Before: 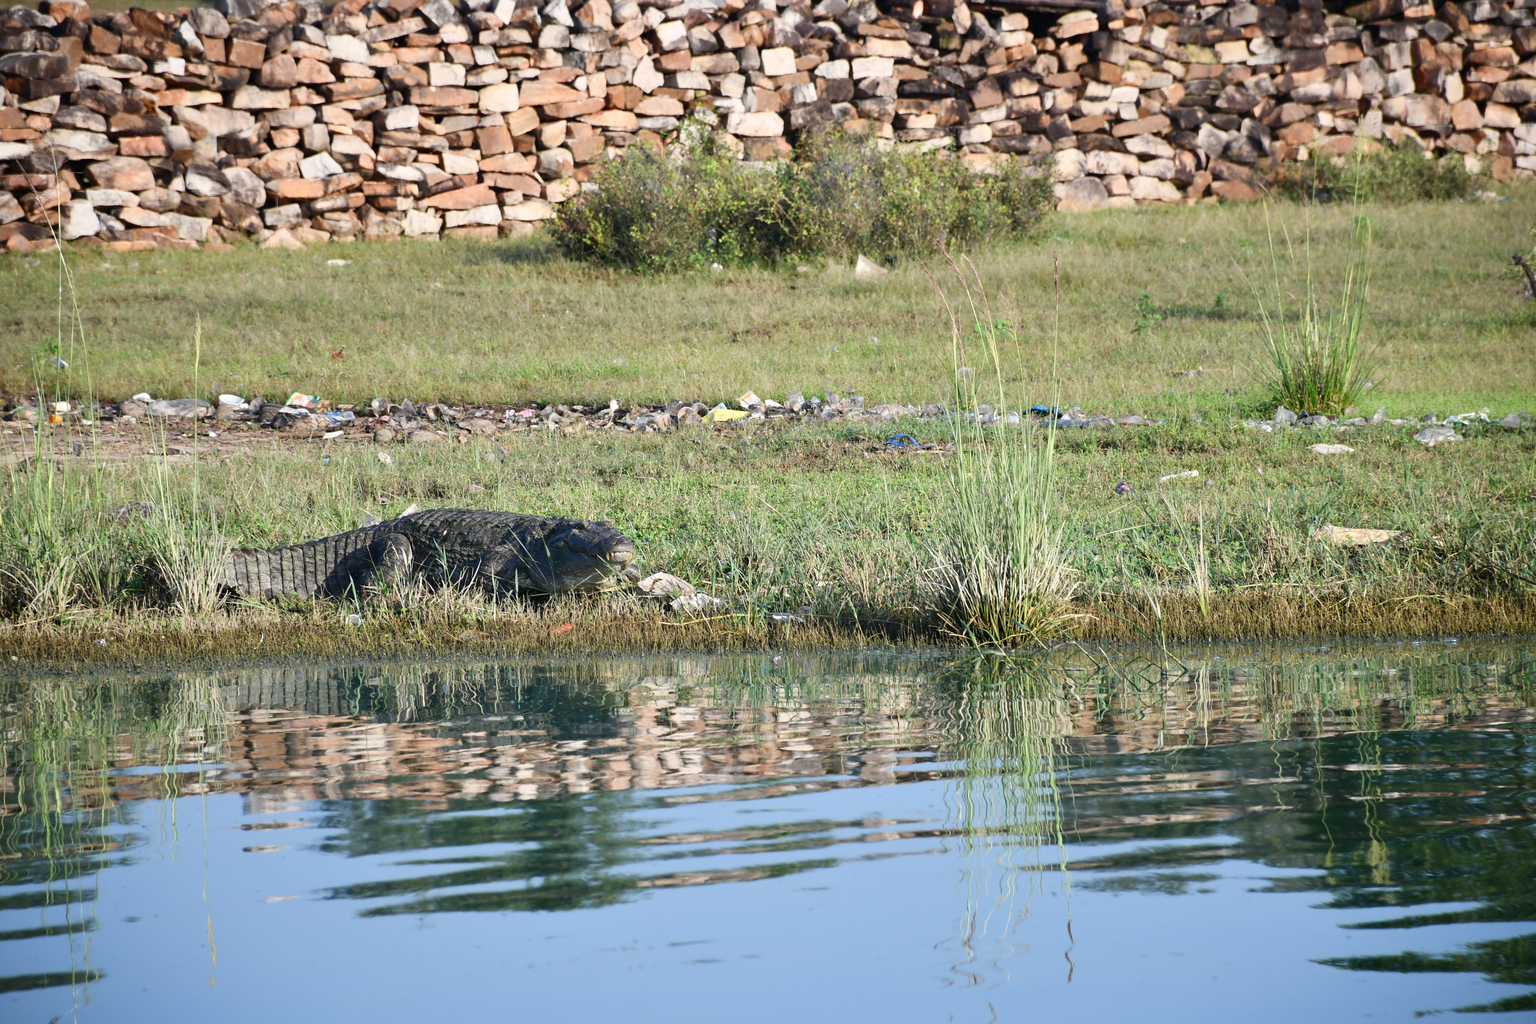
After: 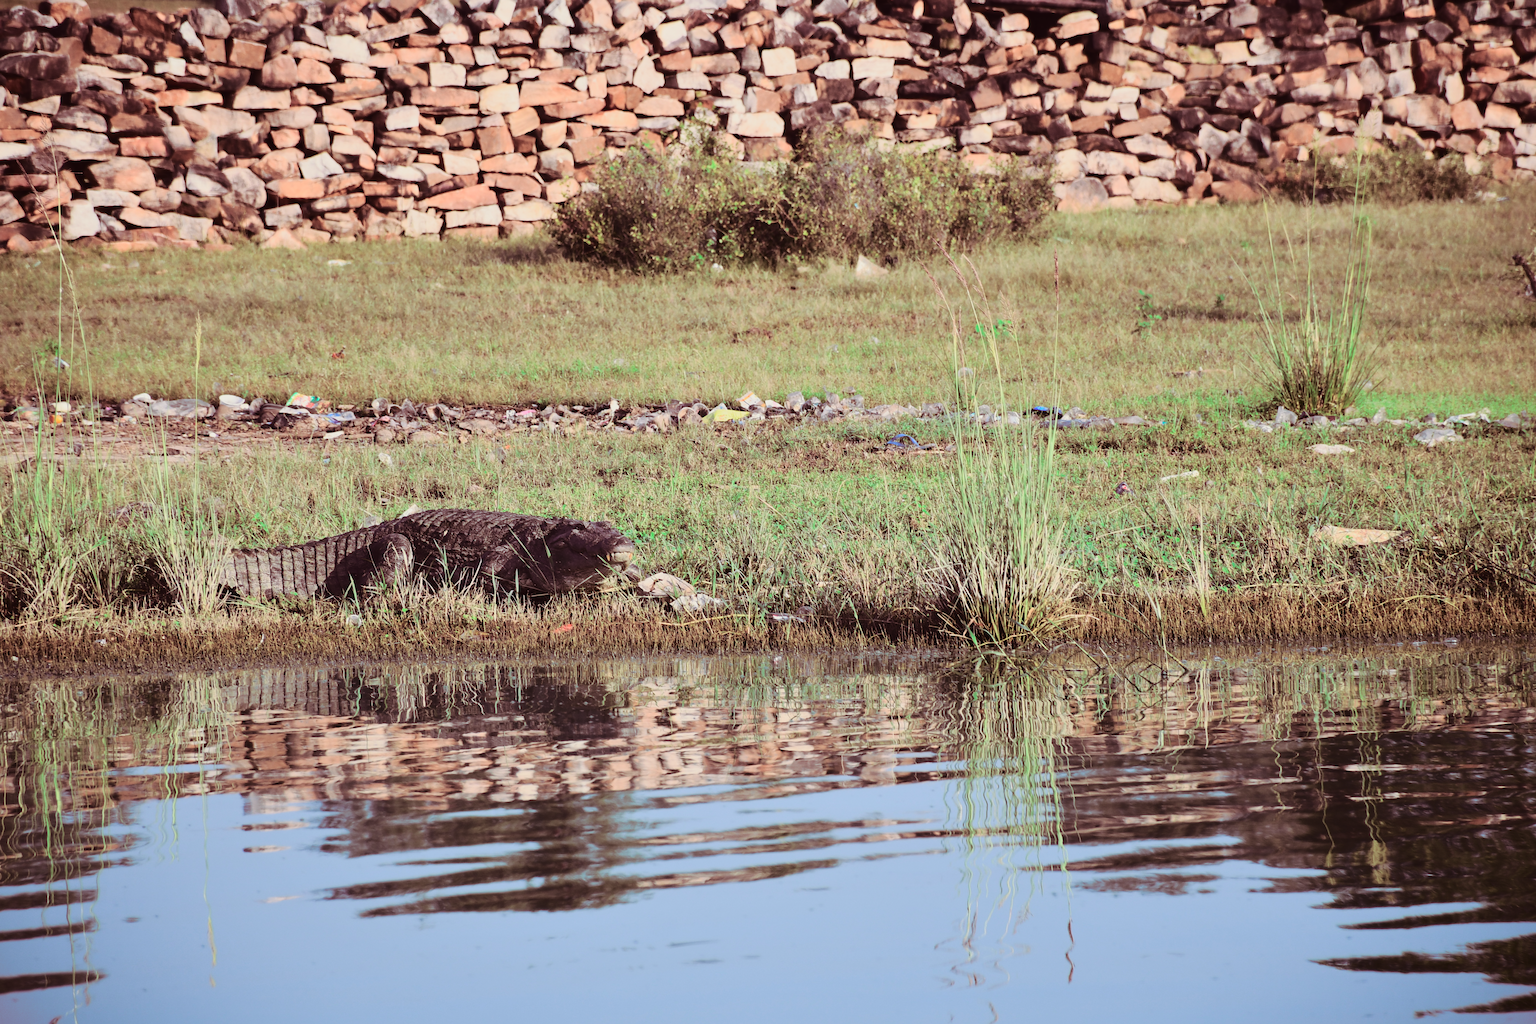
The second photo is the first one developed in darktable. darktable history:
tone curve: curves: ch0 [(0, 0.019) (0.204, 0.162) (0.491, 0.519) (0.748, 0.765) (1, 0.919)]; ch1 [(0, 0) (0.201, 0.113) (0.372, 0.282) (0.443, 0.434) (0.496, 0.504) (0.566, 0.585) (0.761, 0.803) (1, 1)]; ch2 [(0, 0) (0.434, 0.447) (0.483, 0.487) (0.555, 0.563) (0.697, 0.68) (1, 1)], color space Lab, independent channels, preserve colors none
split-toning: on, module defaults
